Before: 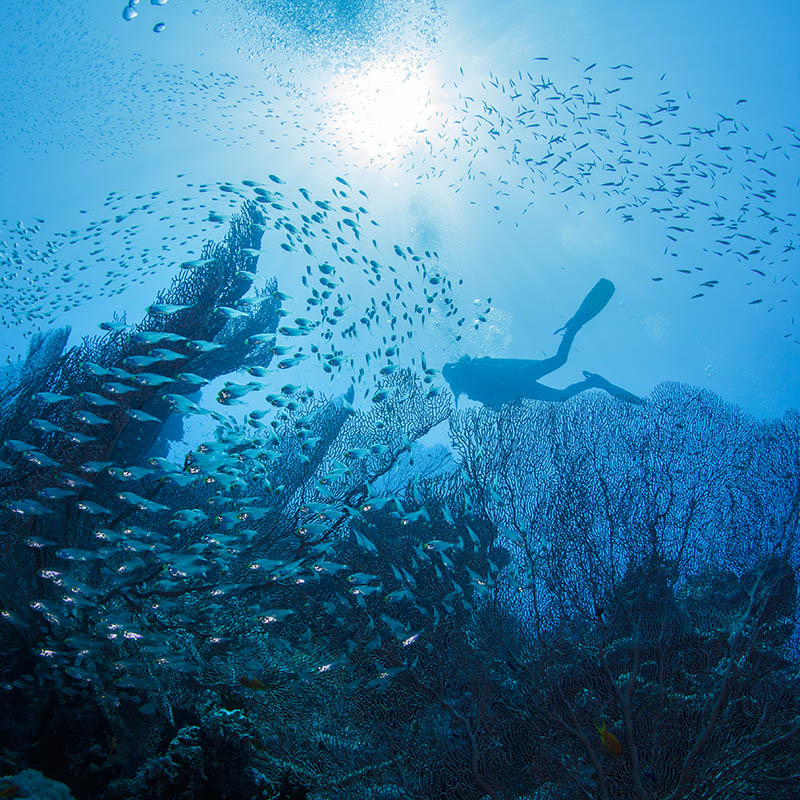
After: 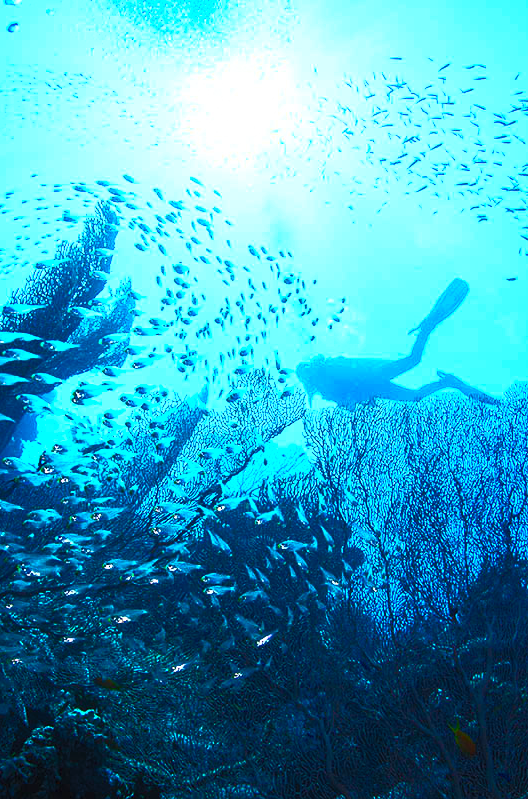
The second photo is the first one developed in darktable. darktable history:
crop and rotate: left 18.442%, right 15.508%
contrast brightness saturation: contrast 0.83, brightness 0.59, saturation 0.59
